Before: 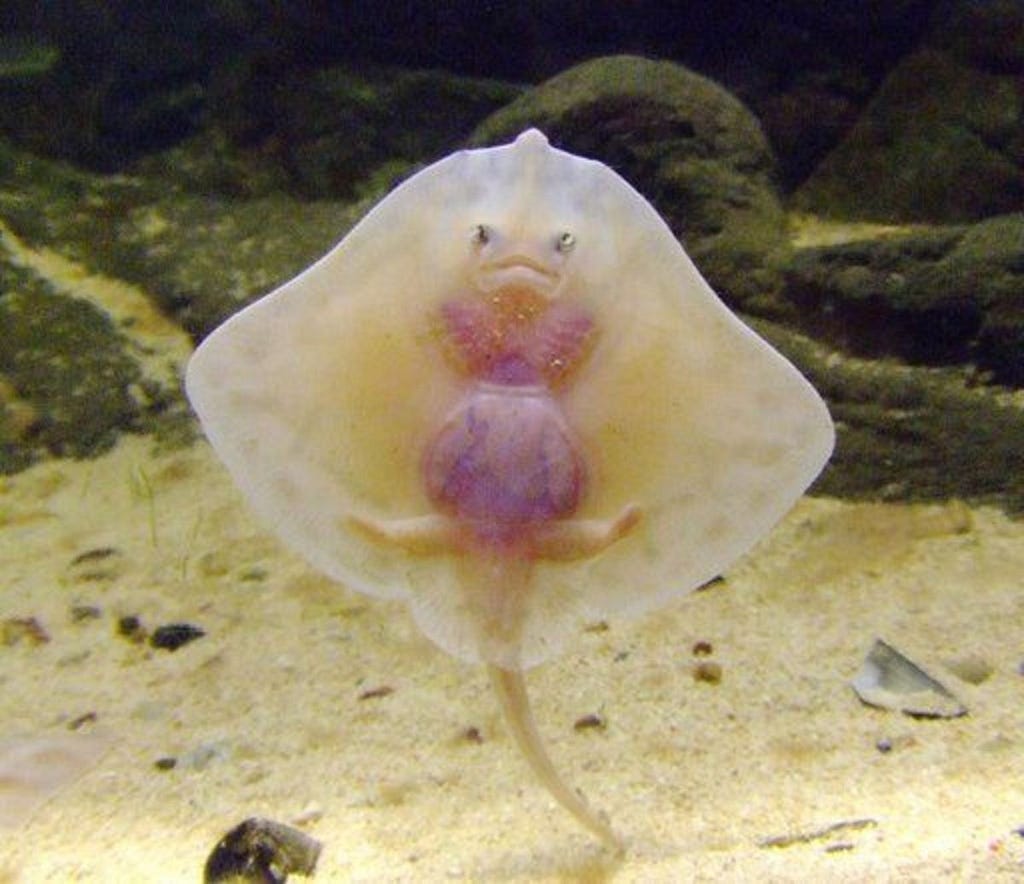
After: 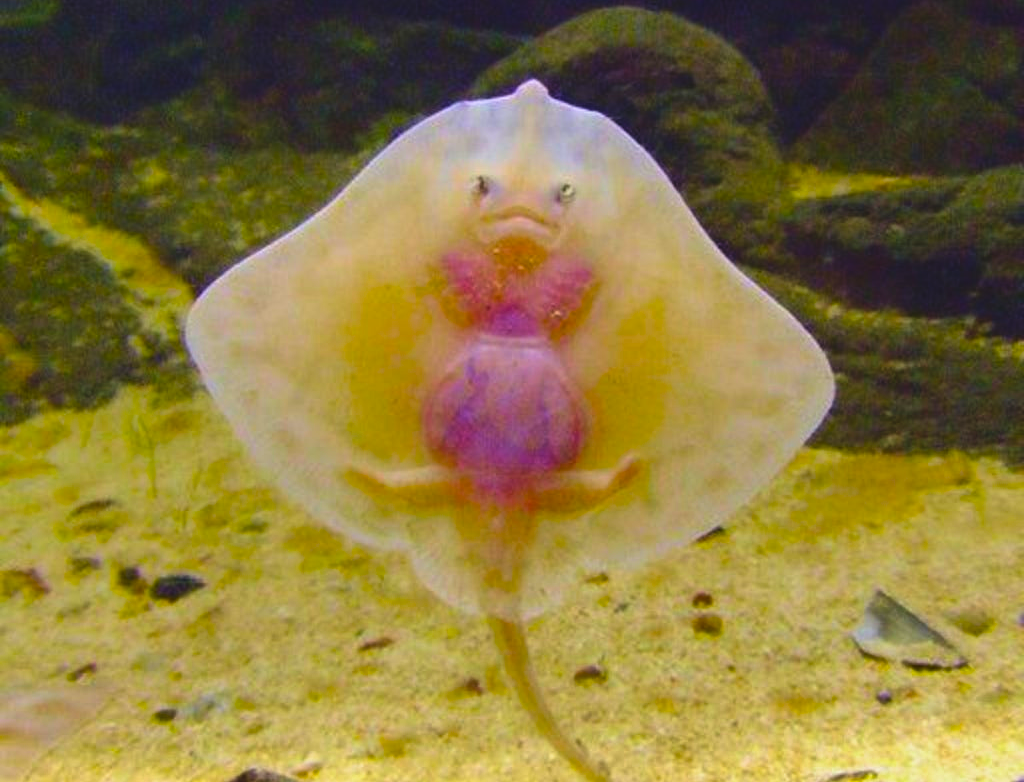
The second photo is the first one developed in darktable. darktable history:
color balance rgb: global offset › luminance -0.393%, linear chroma grading › global chroma 24.389%, perceptual saturation grading › global saturation 41.476%
crop and rotate: top 5.598%, bottom 5.905%
shadows and highlights: shadows 5.11, soften with gaussian
velvia: on, module defaults
exposure: black level correction -0.015, exposure -0.129 EV, compensate exposure bias true, compensate highlight preservation false
